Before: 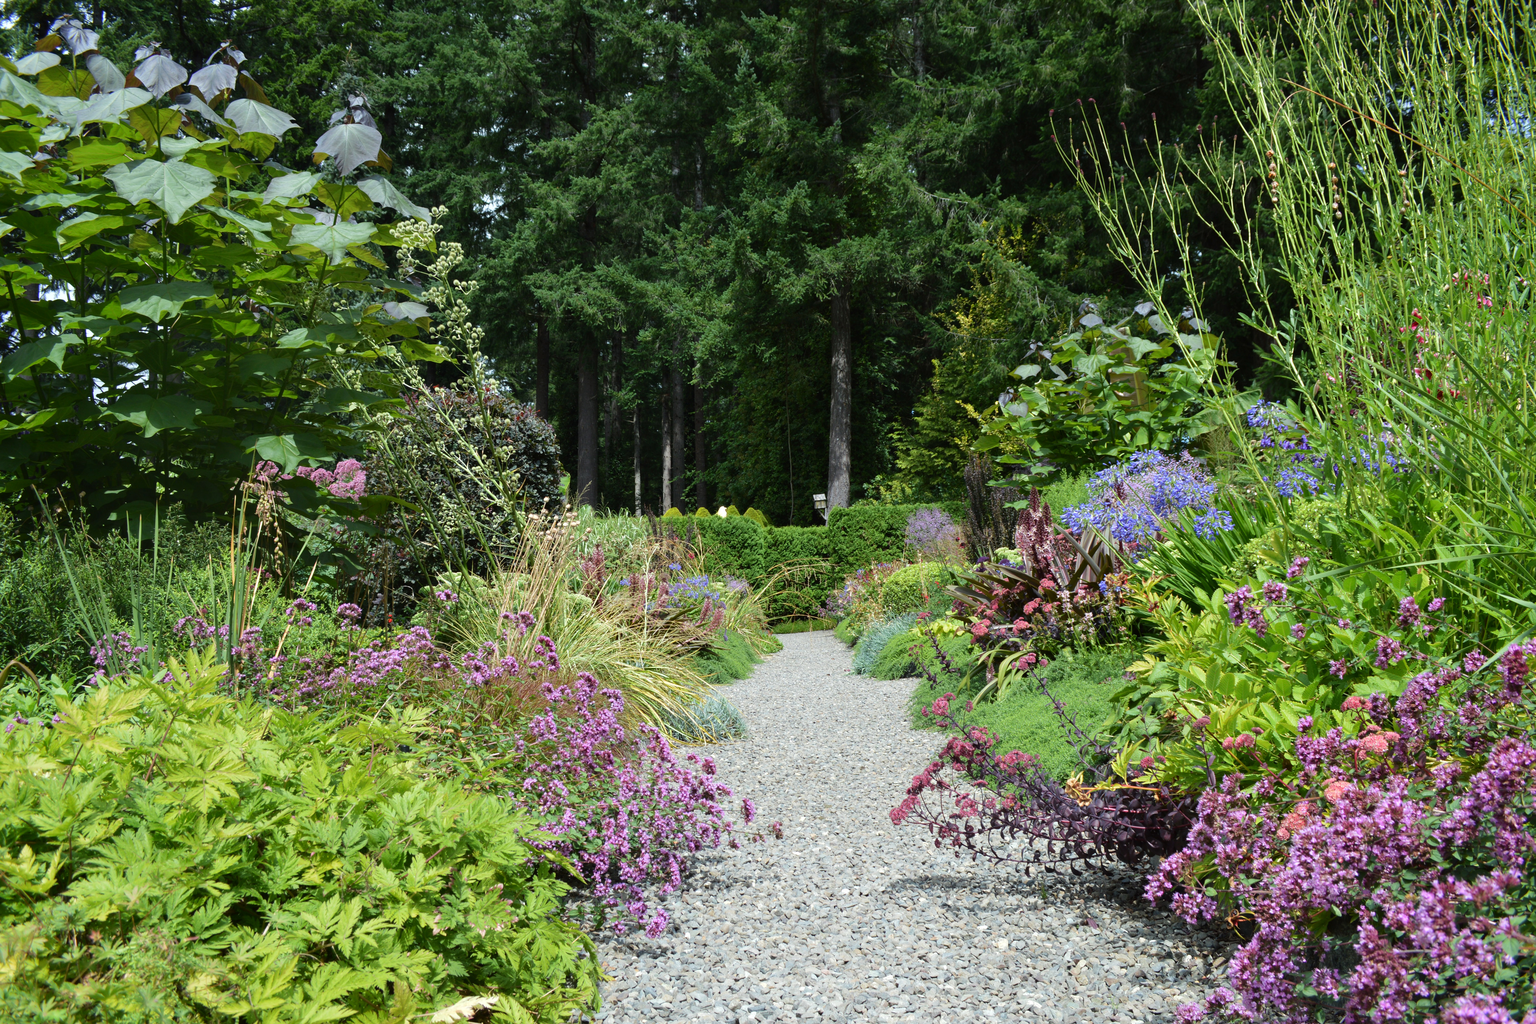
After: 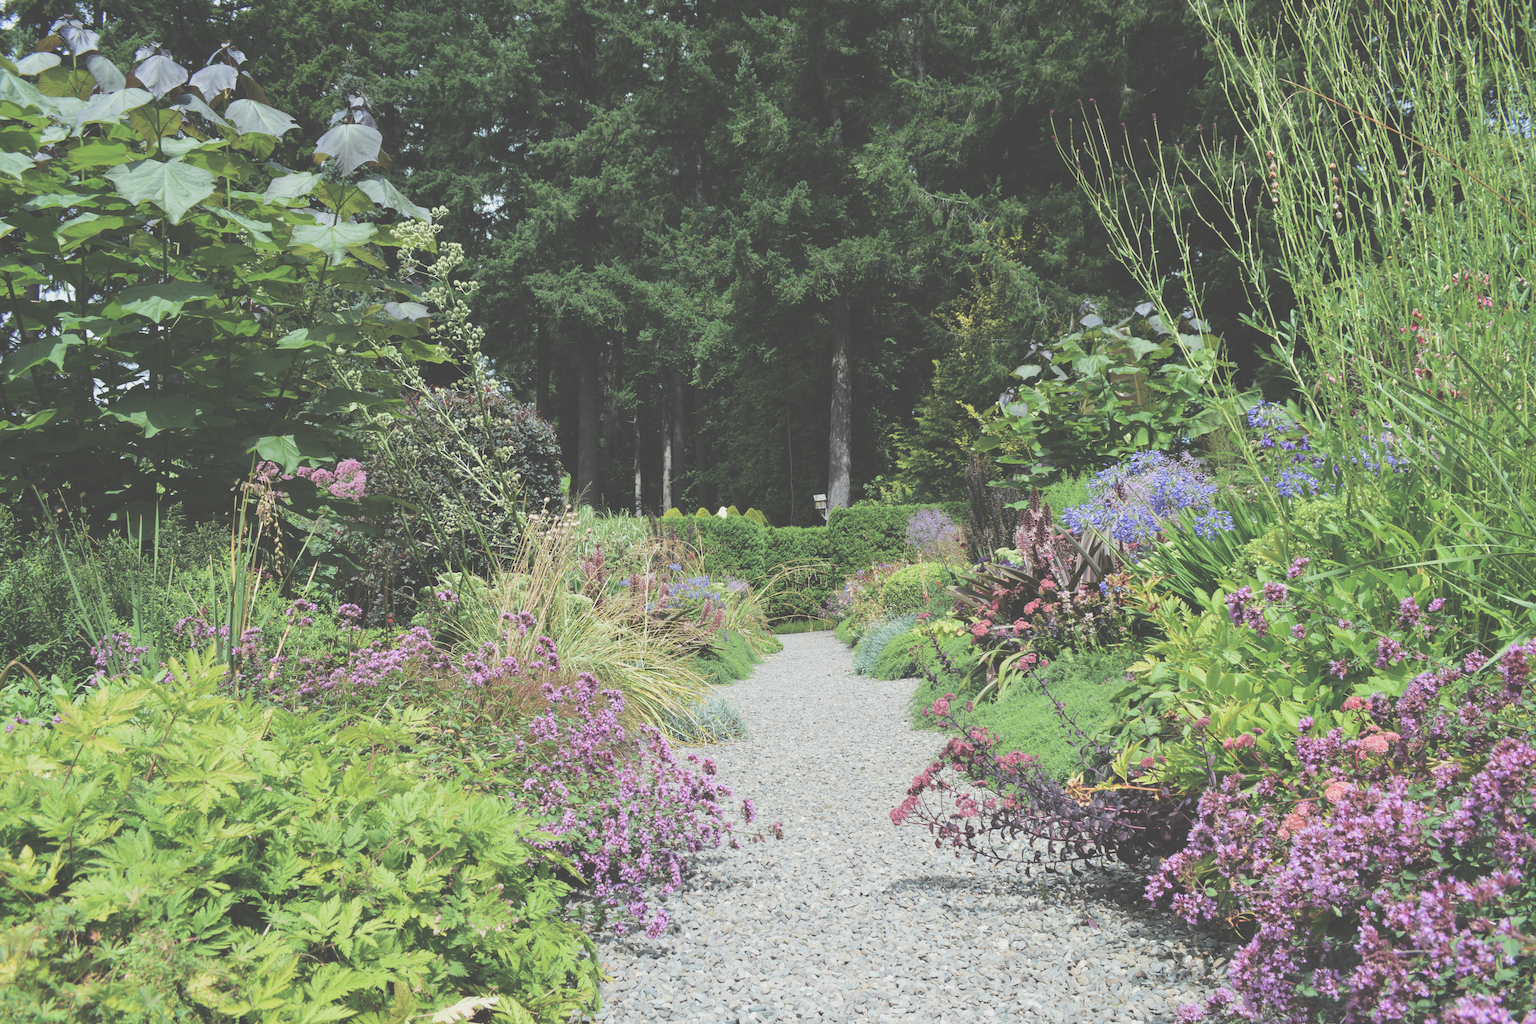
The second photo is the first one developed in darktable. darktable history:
filmic rgb: black relative exposure -5 EV, white relative exposure 3.5 EV, hardness 3.19, contrast 1.3, highlights saturation mix -50%
exposure: black level correction -0.087, compensate highlight preservation false
